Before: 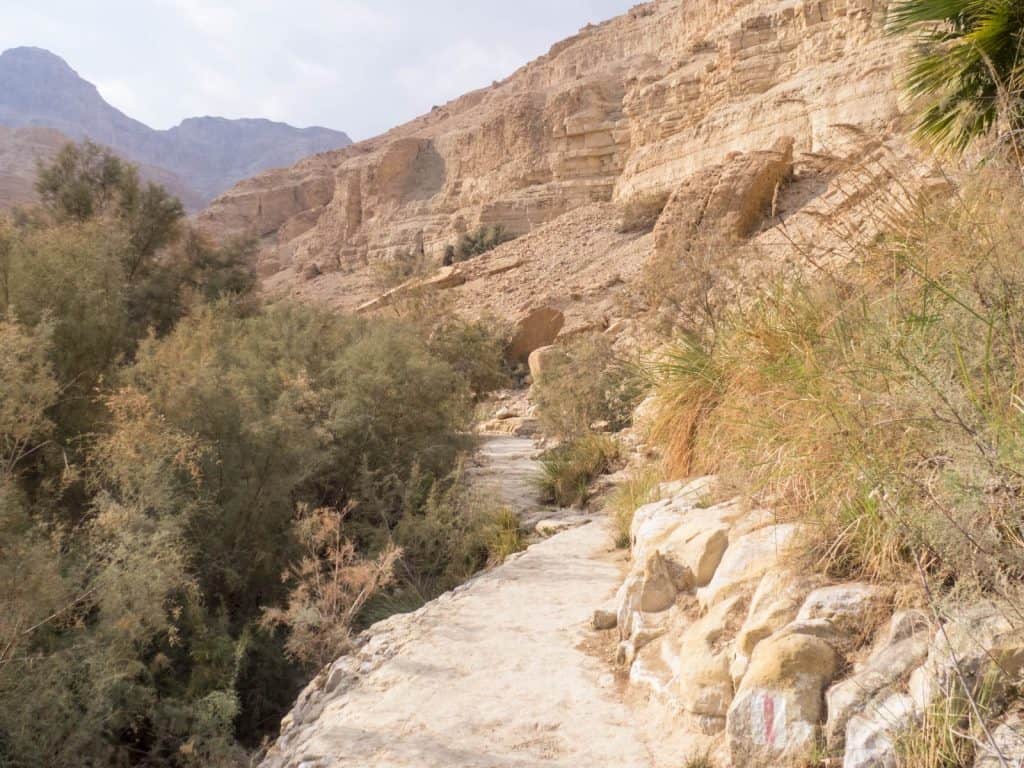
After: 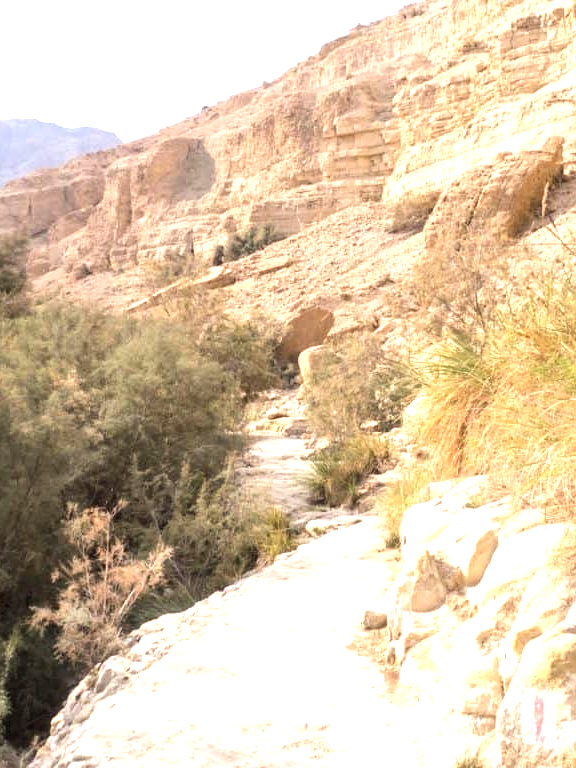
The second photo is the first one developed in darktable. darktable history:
crop and rotate: left 22.516%, right 21.234%
tone equalizer: -8 EV -0.417 EV, -7 EV -0.389 EV, -6 EV -0.333 EV, -5 EV -0.222 EV, -3 EV 0.222 EV, -2 EV 0.333 EV, -1 EV 0.389 EV, +0 EV 0.417 EV, edges refinement/feathering 500, mask exposure compensation -1.57 EV, preserve details no
exposure: exposure 0.669 EV, compensate highlight preservation false
